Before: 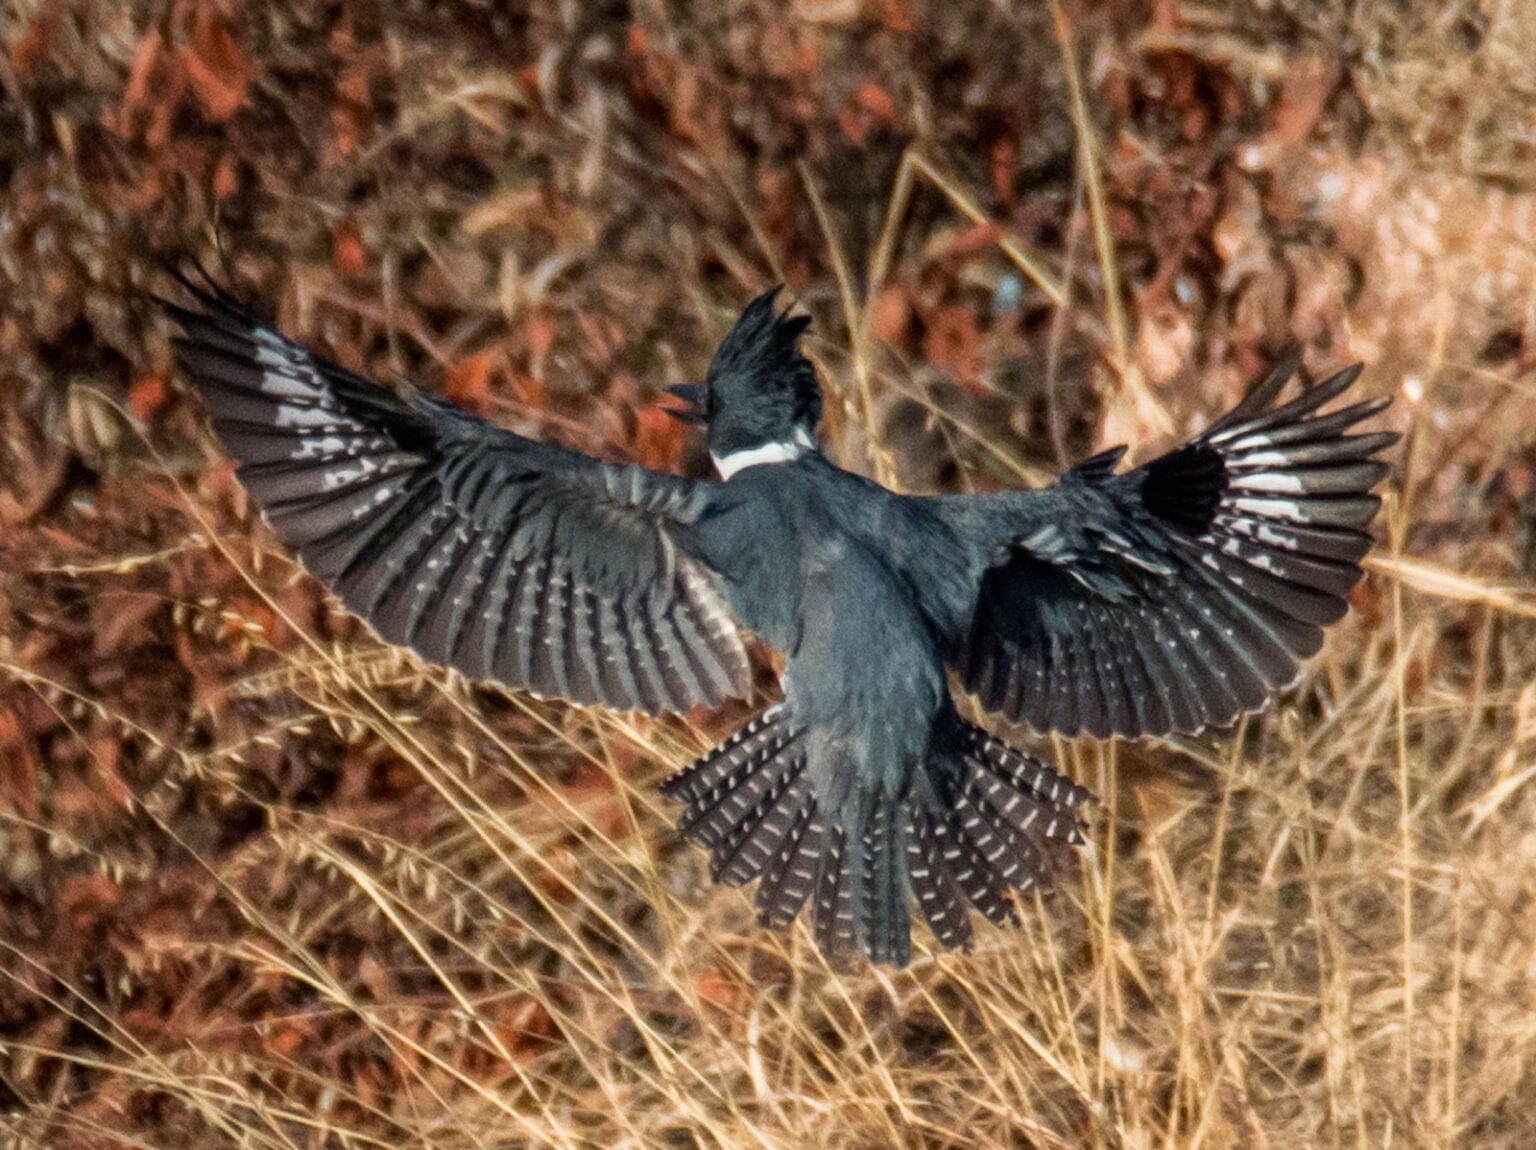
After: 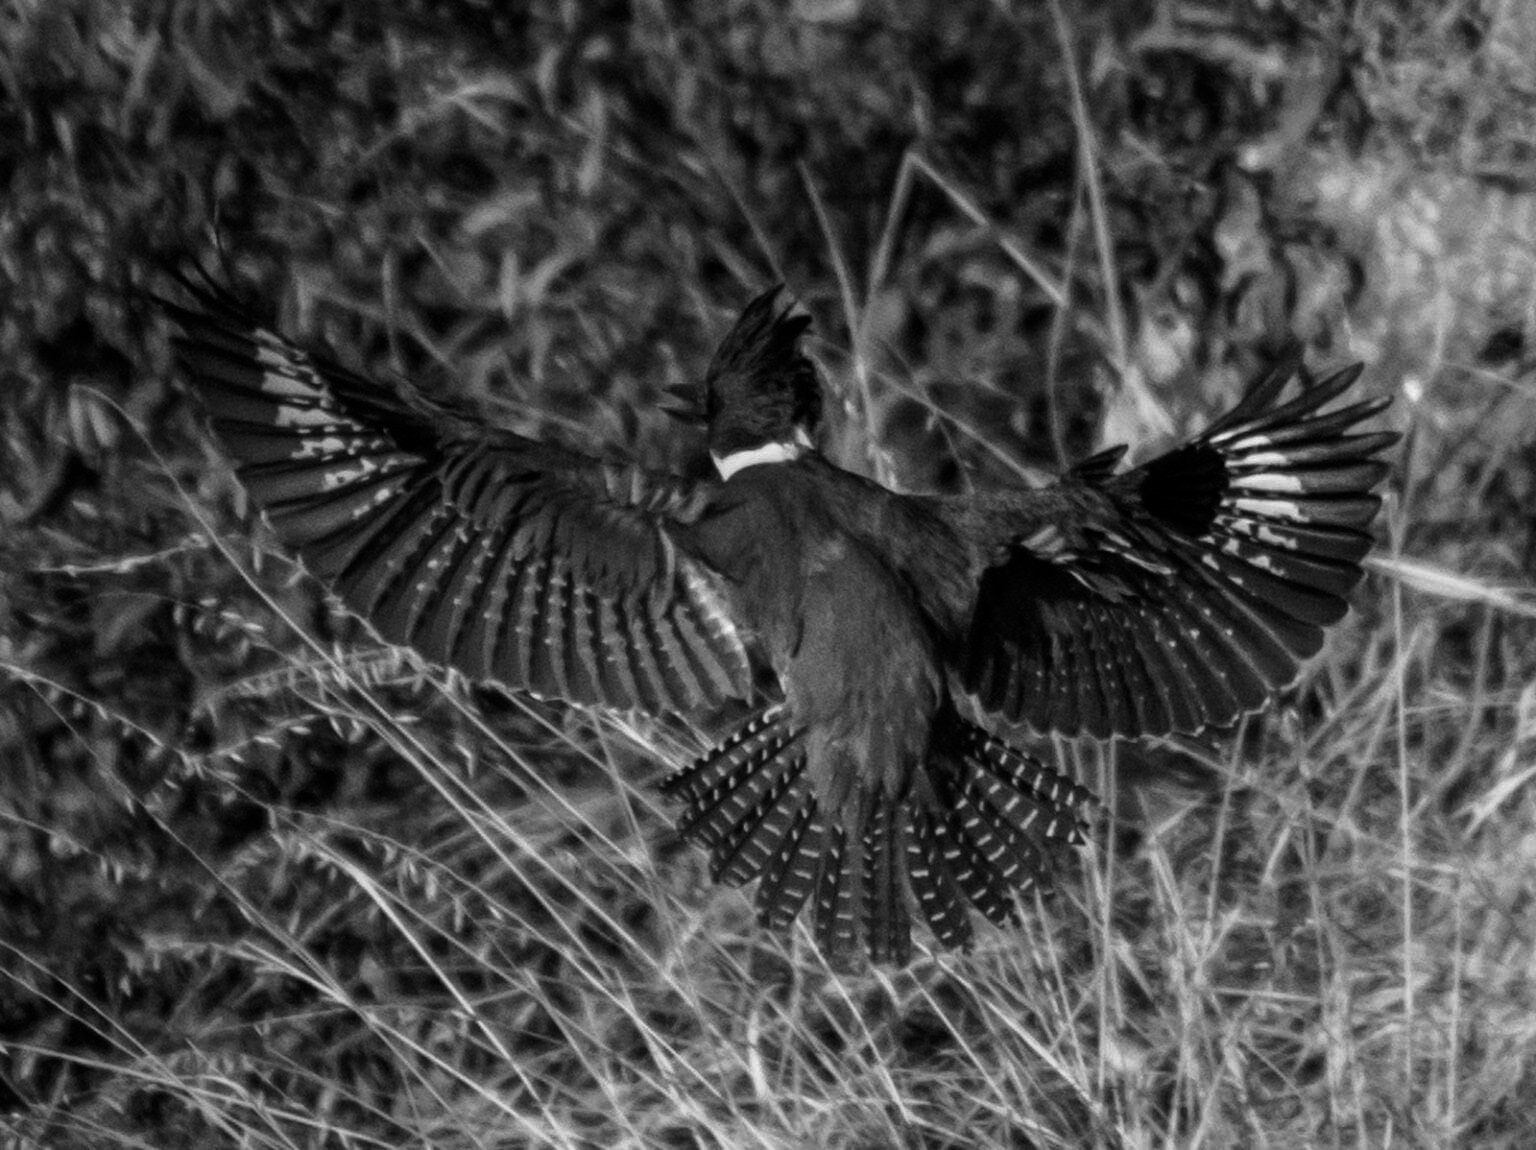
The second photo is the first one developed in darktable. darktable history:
monochrome: on, module defaults
base curve: curves: ch0 [(0, 0) (0.841, 0.609) (1, 1)]
tone curve: curves: ch0 [(0, 0) (0.126, 0.061) (0.338, 0.285) (0.494, 0.518) (0.703, 0.762) (1, 1)]; ch1 [(0, 0) (0.364, 0.322) (0.443, 0.441) (0.5, 0.501) (0.55, 0.578) (1, 1)]; ch2 [(0, 0) (0.44, 0.424) (0.501, 0.499) (0.557, 0.564) (0.613, 0.682) (0.707, 0.746) (1, 1)], color space Lab, independent channels, preserve colors none
levels: levels [0, 0.492, 0.984]
